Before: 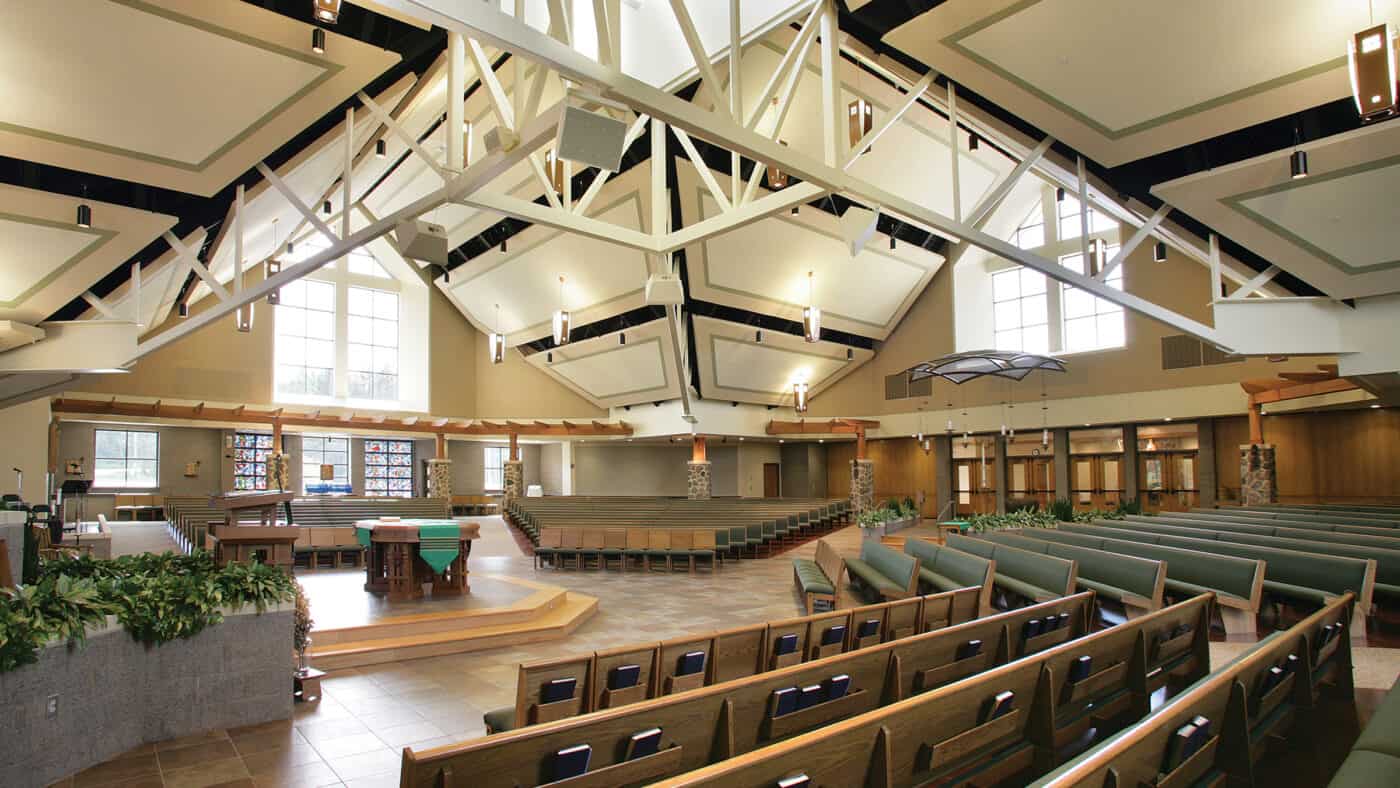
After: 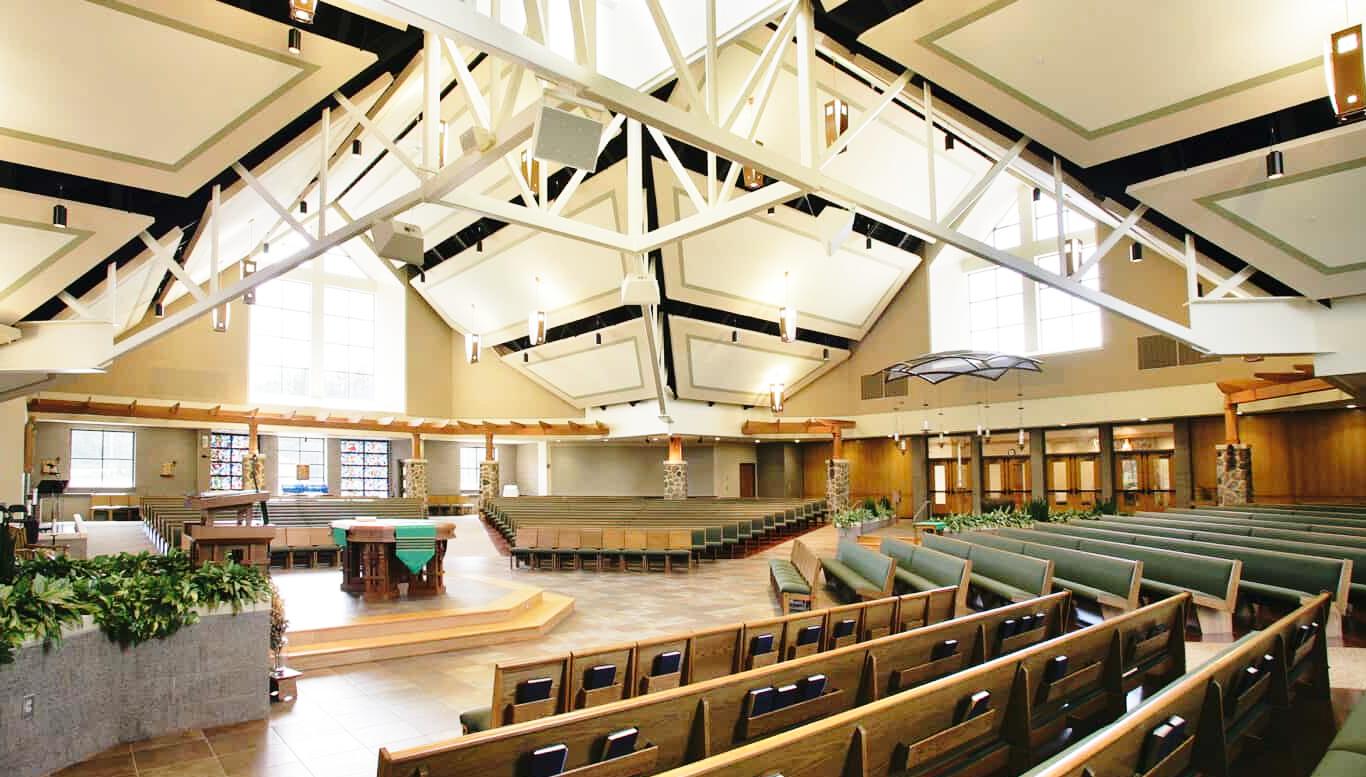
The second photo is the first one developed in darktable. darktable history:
base curve: curves: ch0 [(0, 0) (0.028, 0.03) (0.121, 0.232) (0.46, 0.748) (0.859, 0.968) (1, 1)], preserve colors none
crop and rotate: left 1.774%, right 0.633%, bottom 1.28%
